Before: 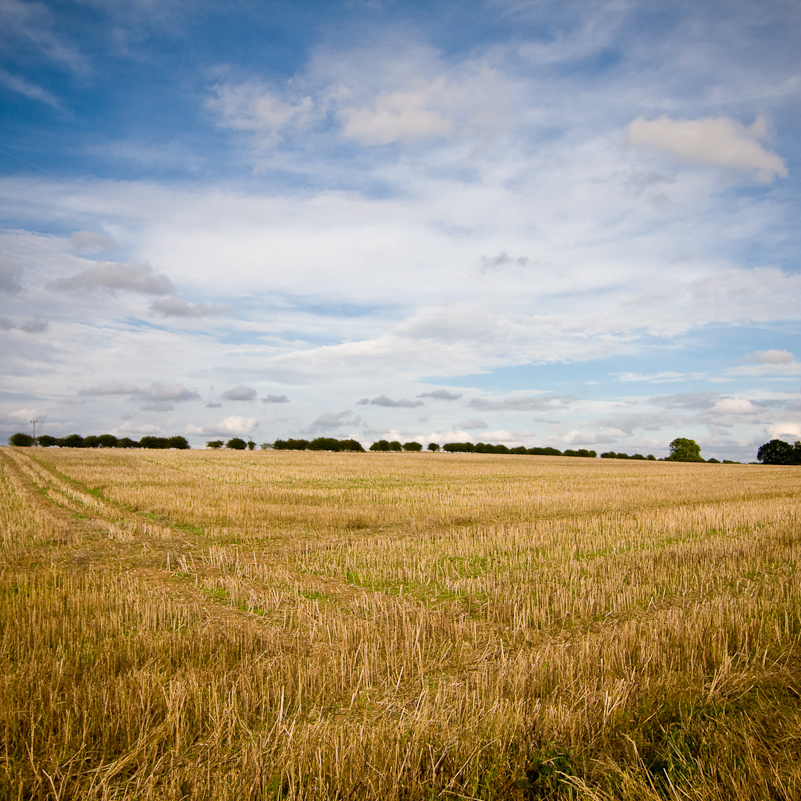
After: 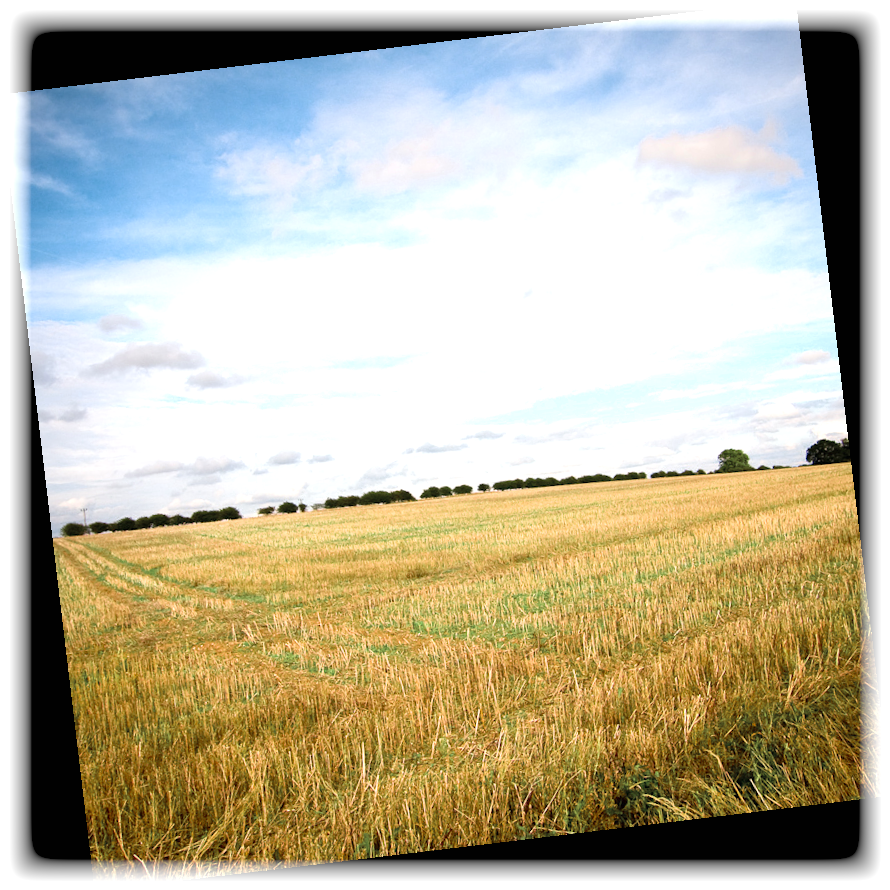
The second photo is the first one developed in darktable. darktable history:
vignetting: fall-off start 93%, fall-off radius 5%, brightness 1, saturation -0.49, automatic ratio true, width/height ratio 1.332, shape 0.04, unbound false
rotate and perspective: rotation -6.83°, automatic cropping off
exposure: black level correction 0, exposure 0.7 EV, compensate exposure bias true, compensate highlight preservation false
color zones: curves: ch0 [(0, 0.466) (0.128, 0.466) (0.25, 0.5) (0.375, 0.456) (0.5, 0.5) (0.625, 0.5) (0.737, 0.652) (0.875, 0.5)]; ch1 [(0, 0.603) (0.125, 0.618) (0.261, 0.348) (0.372, 0.353) (0.497, 0.363) (0.611, 0.45) (0.731, 0.427) (0.875, 0.518) (0.998, 0.652)]; ch2 [(0, 0.559) (0.125, 0.451) (0.253, 0.564) (0.37, 0.578) (0.5, 0.466) (0.625, 0.471) (0.731, 0.471) (0.88, 0.485)]
tone equalizer: on, module defaults
